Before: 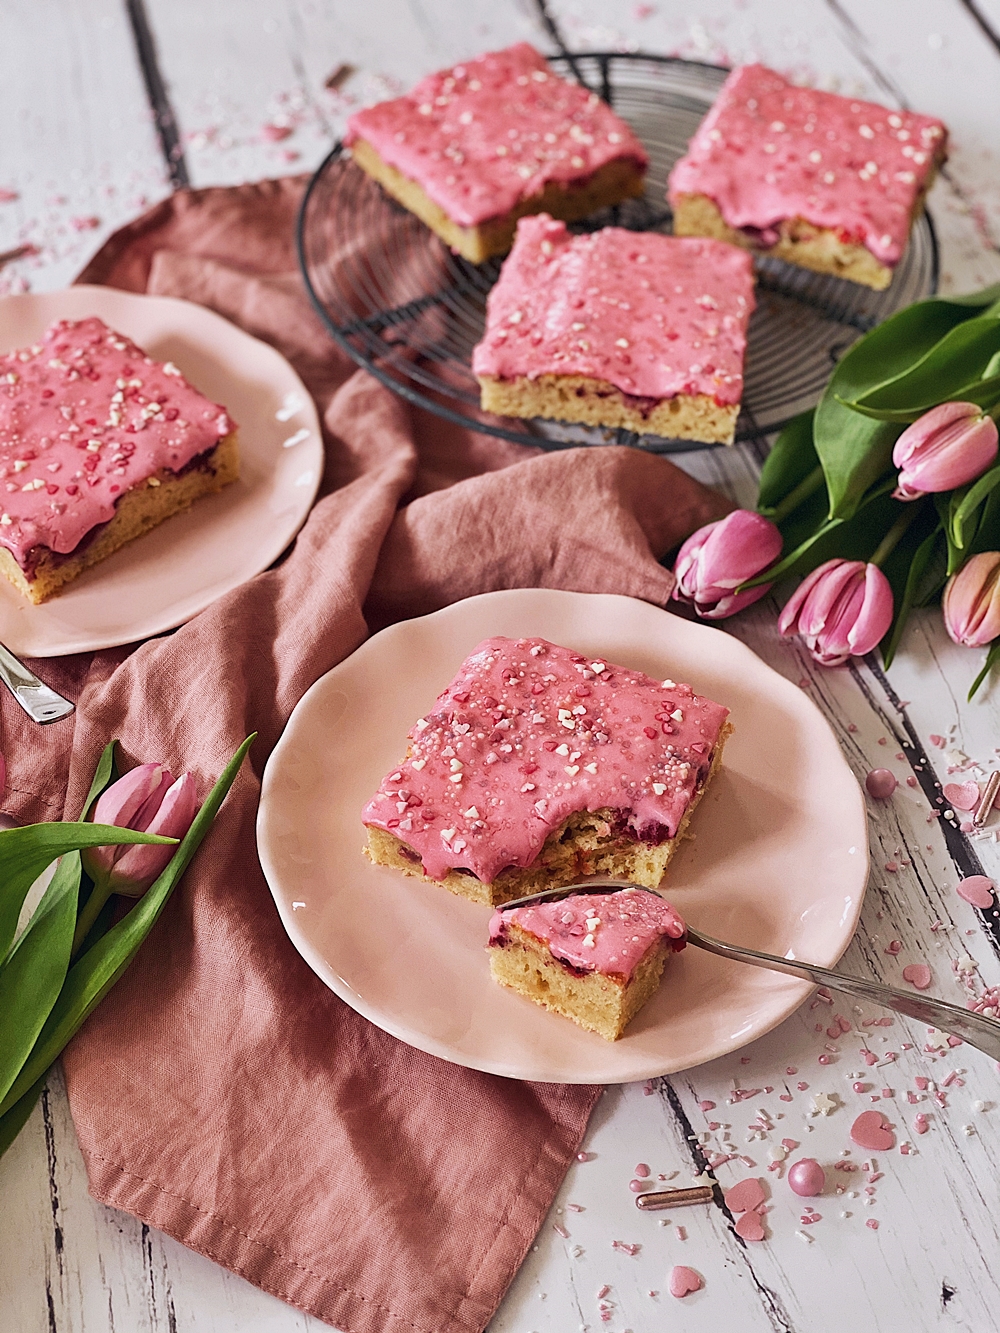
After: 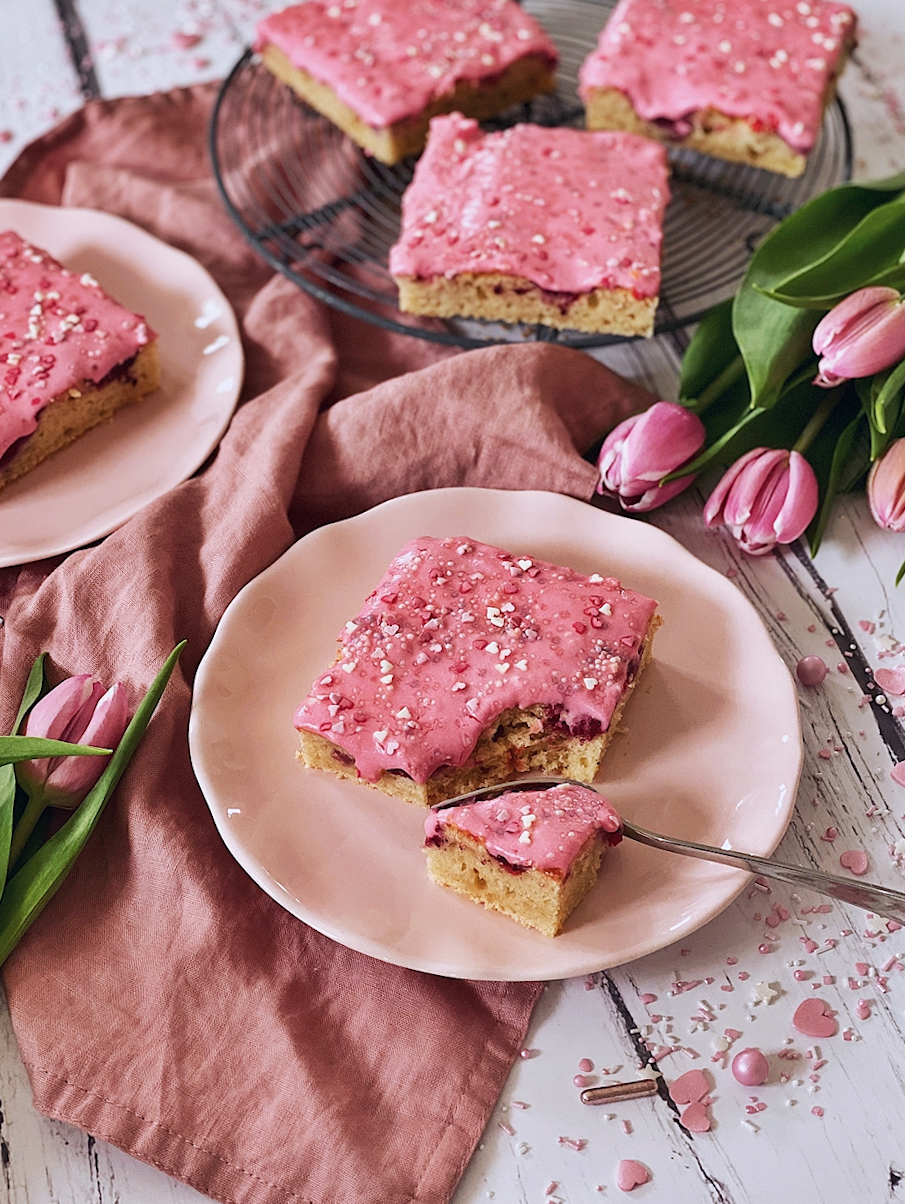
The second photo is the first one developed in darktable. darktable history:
color correction: highlights a* -0.115, highlights b* -5.48, shadows a* -0.14, shadows b* -0.086
crop and rotate: angle 1.9°, left 5.466%, top 5.693%
